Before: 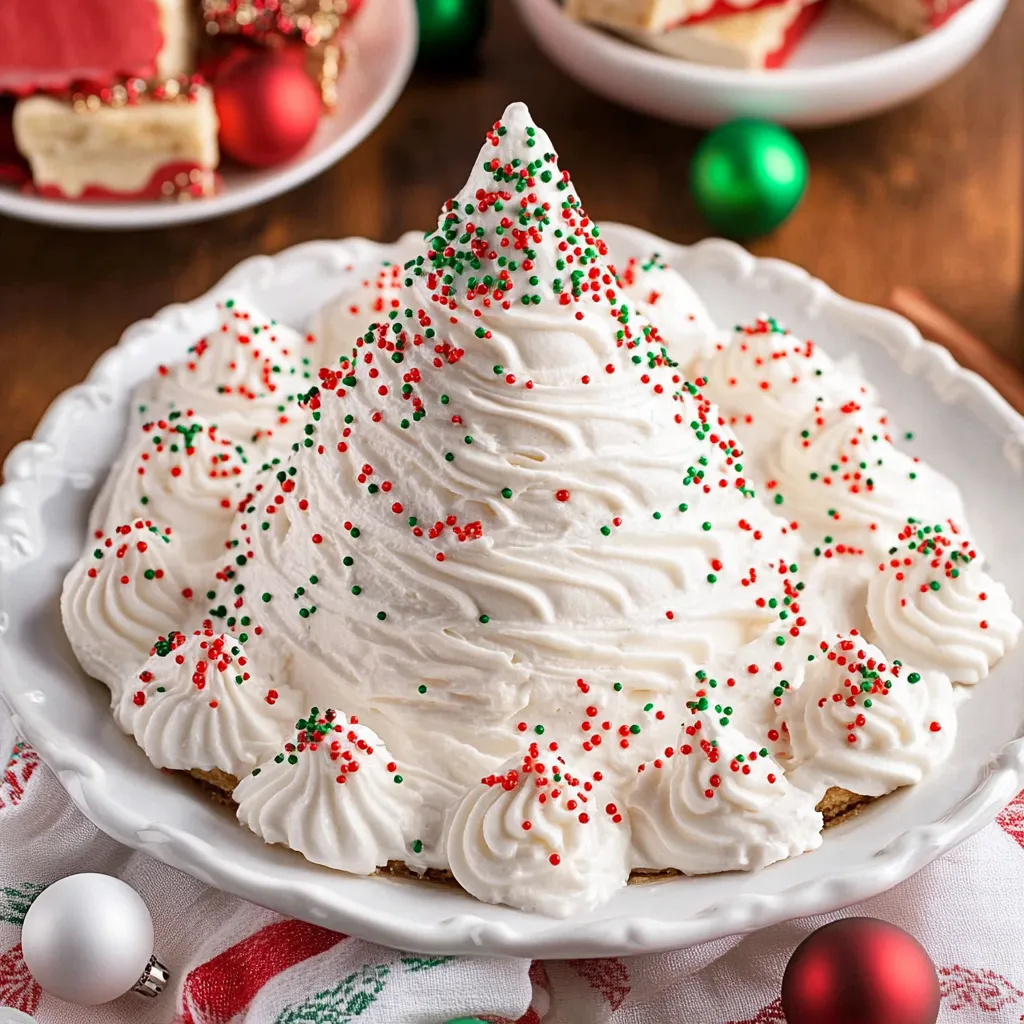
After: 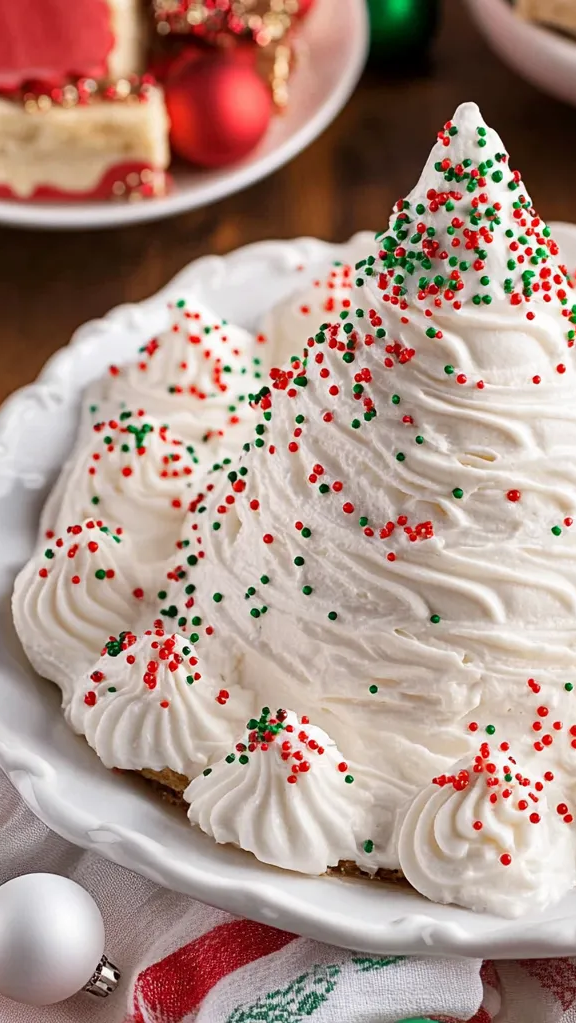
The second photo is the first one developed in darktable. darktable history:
crop: left 4.827%, right 38.896%
